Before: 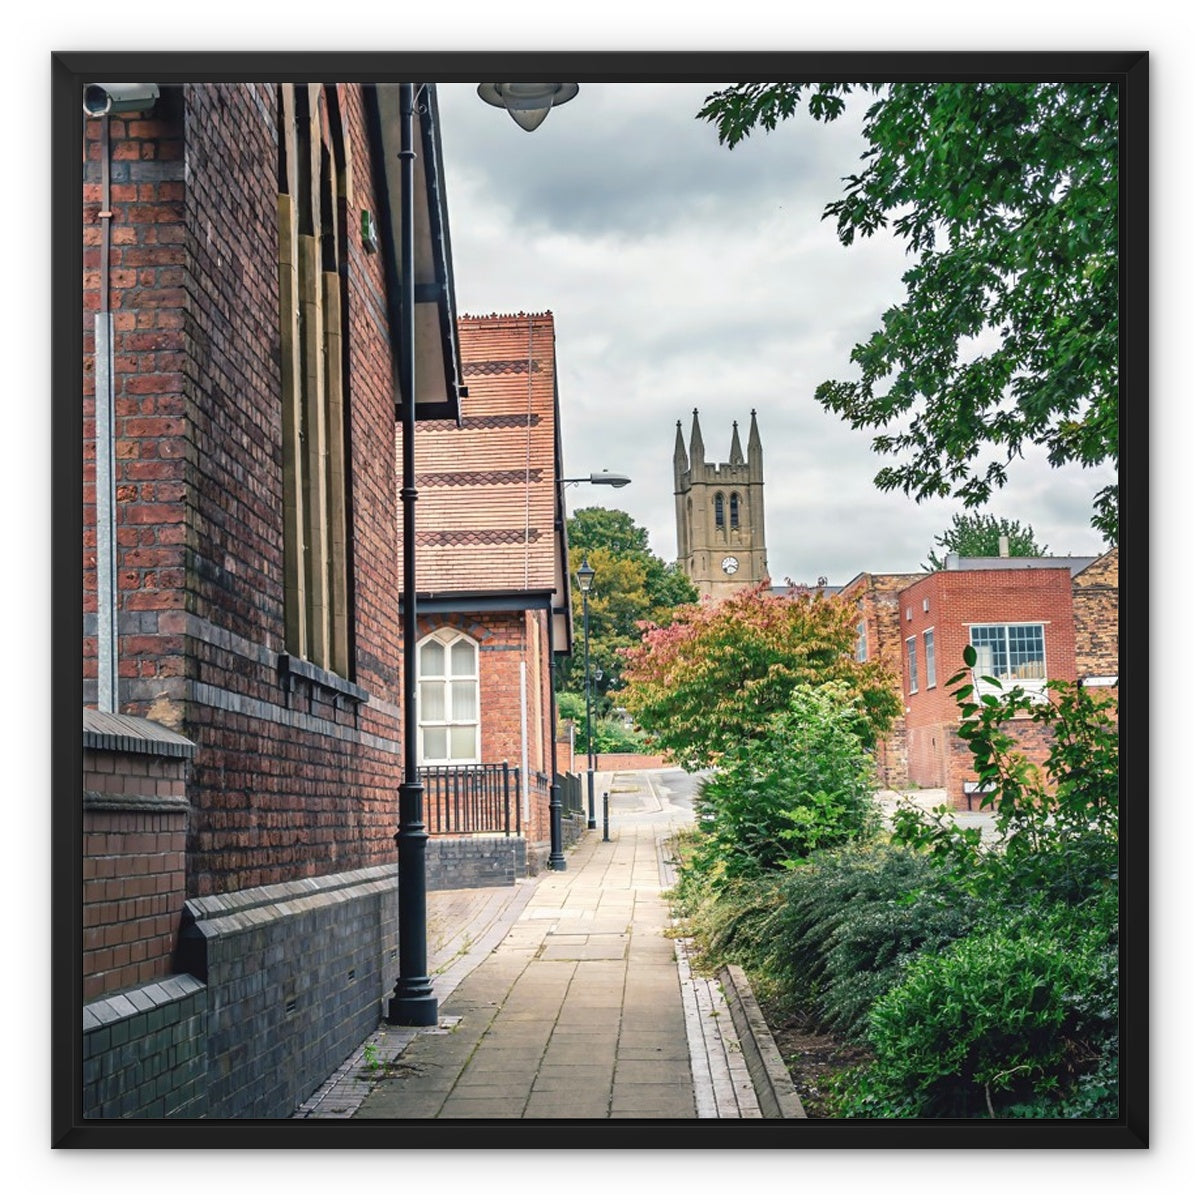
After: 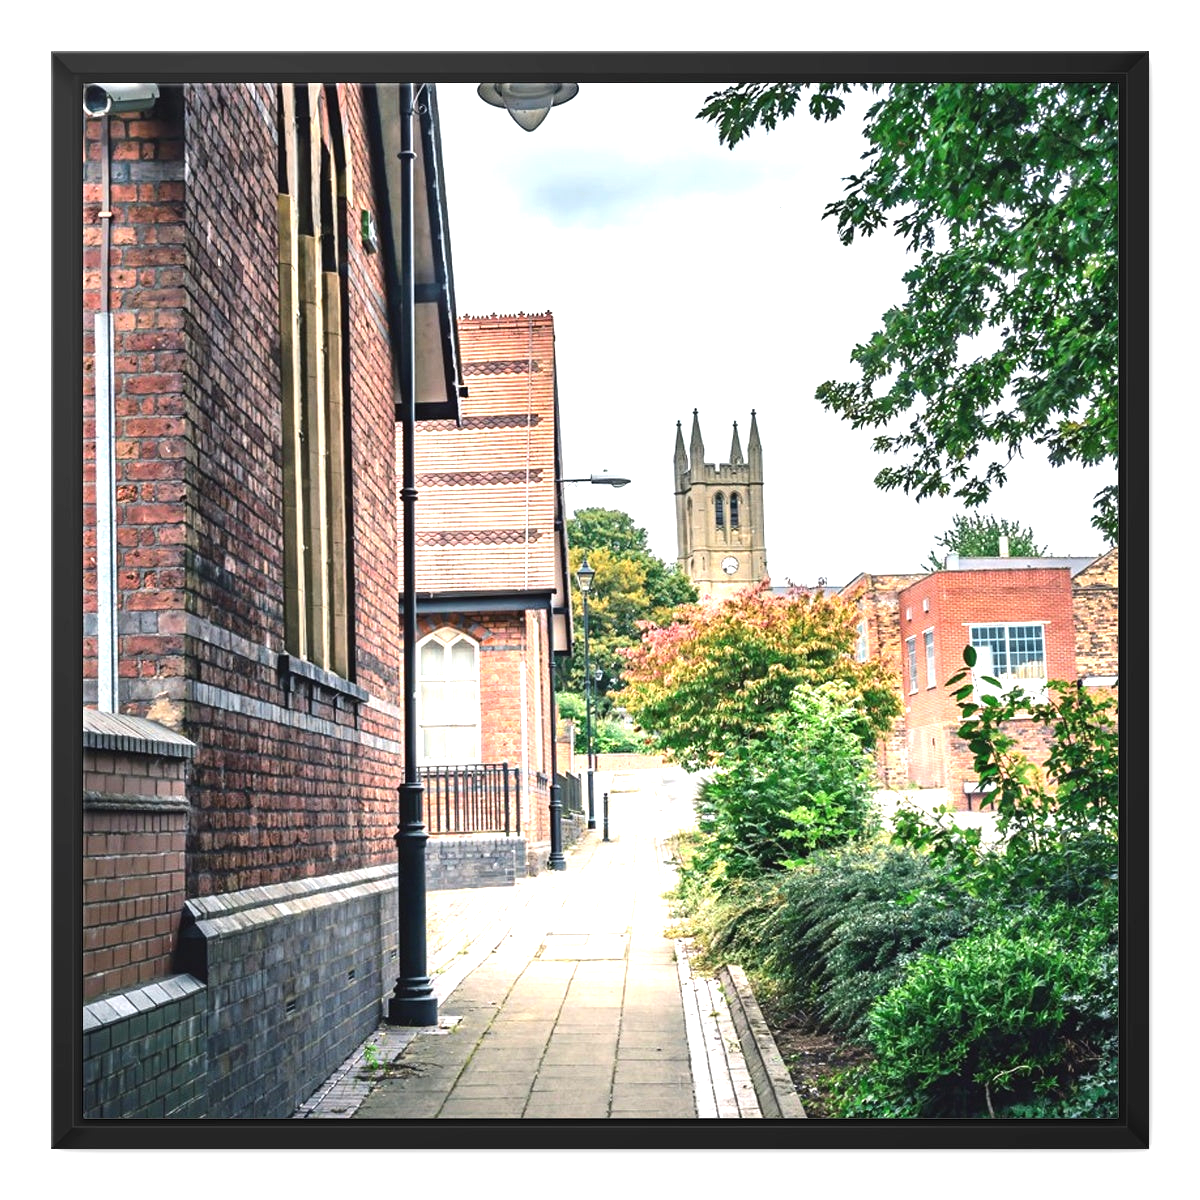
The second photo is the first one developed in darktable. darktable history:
exposure: black level correction 0, exposure 0.7 EV, compensate exposure bias true, compensate highlight preservation false
tone equalizer: -8 EV -0.417 EV, -7 EV -0.389 EV, -6 EV -0.333 EV, -5 EV -0.222 EV, -3 EV 0.222 EV, -2 EV 0.333 EV, -1 EV 0.389 EV, +0 EV 0.417 EV, edges refinement/feathering 500, mask exposure compensation -1.57 EV, preserve details no
